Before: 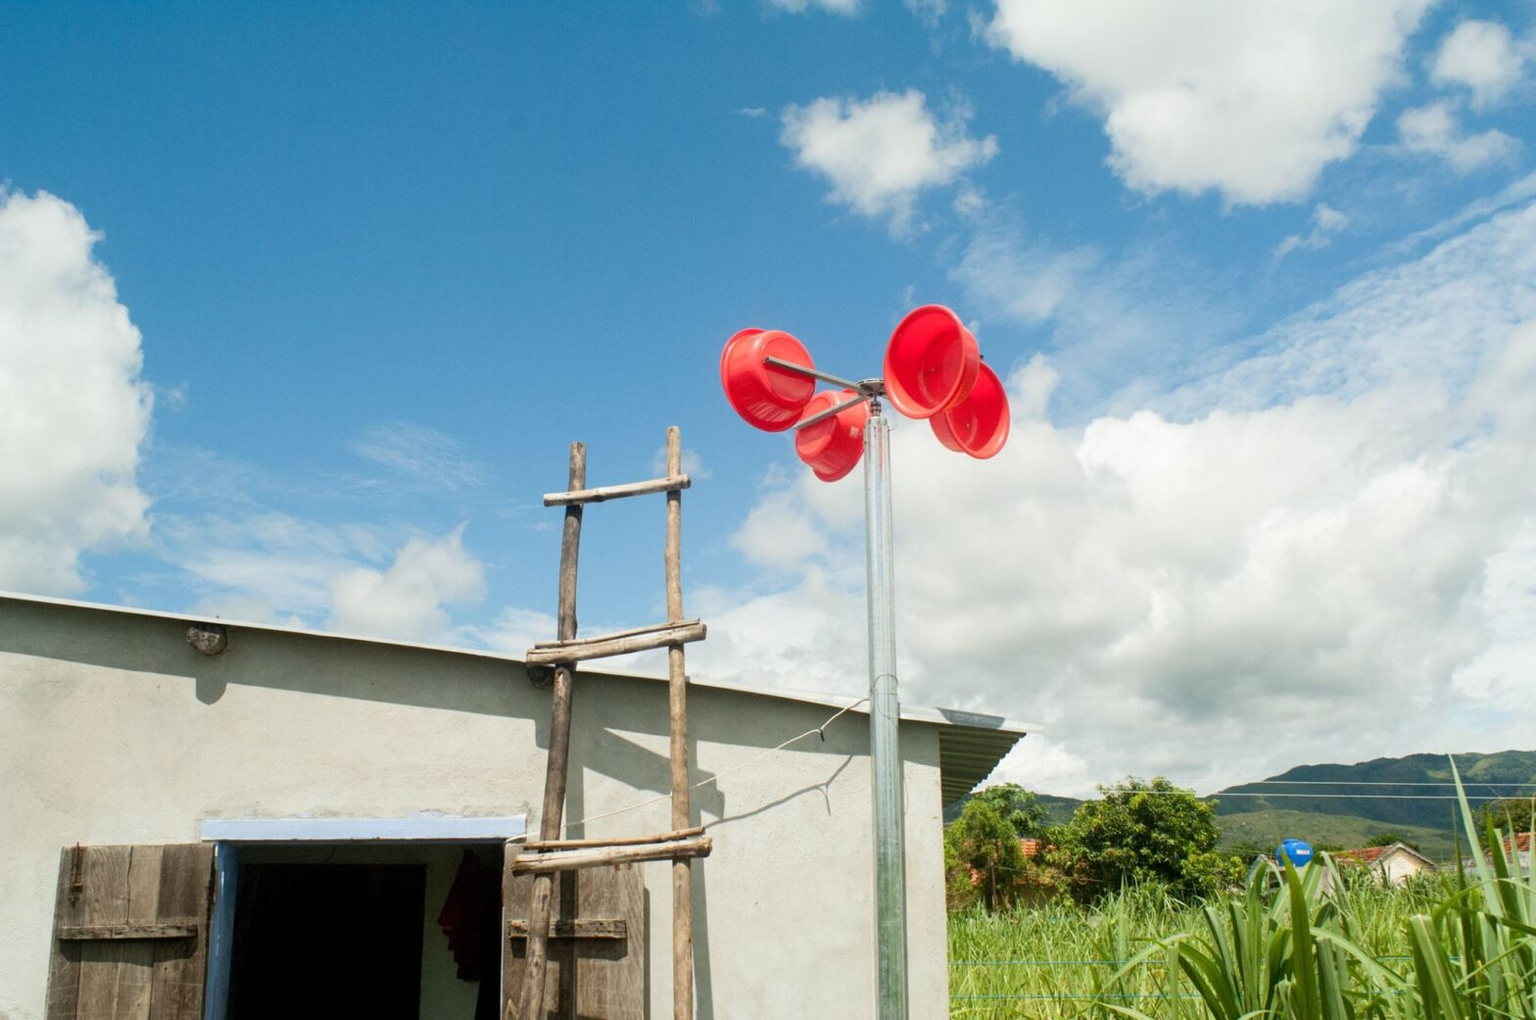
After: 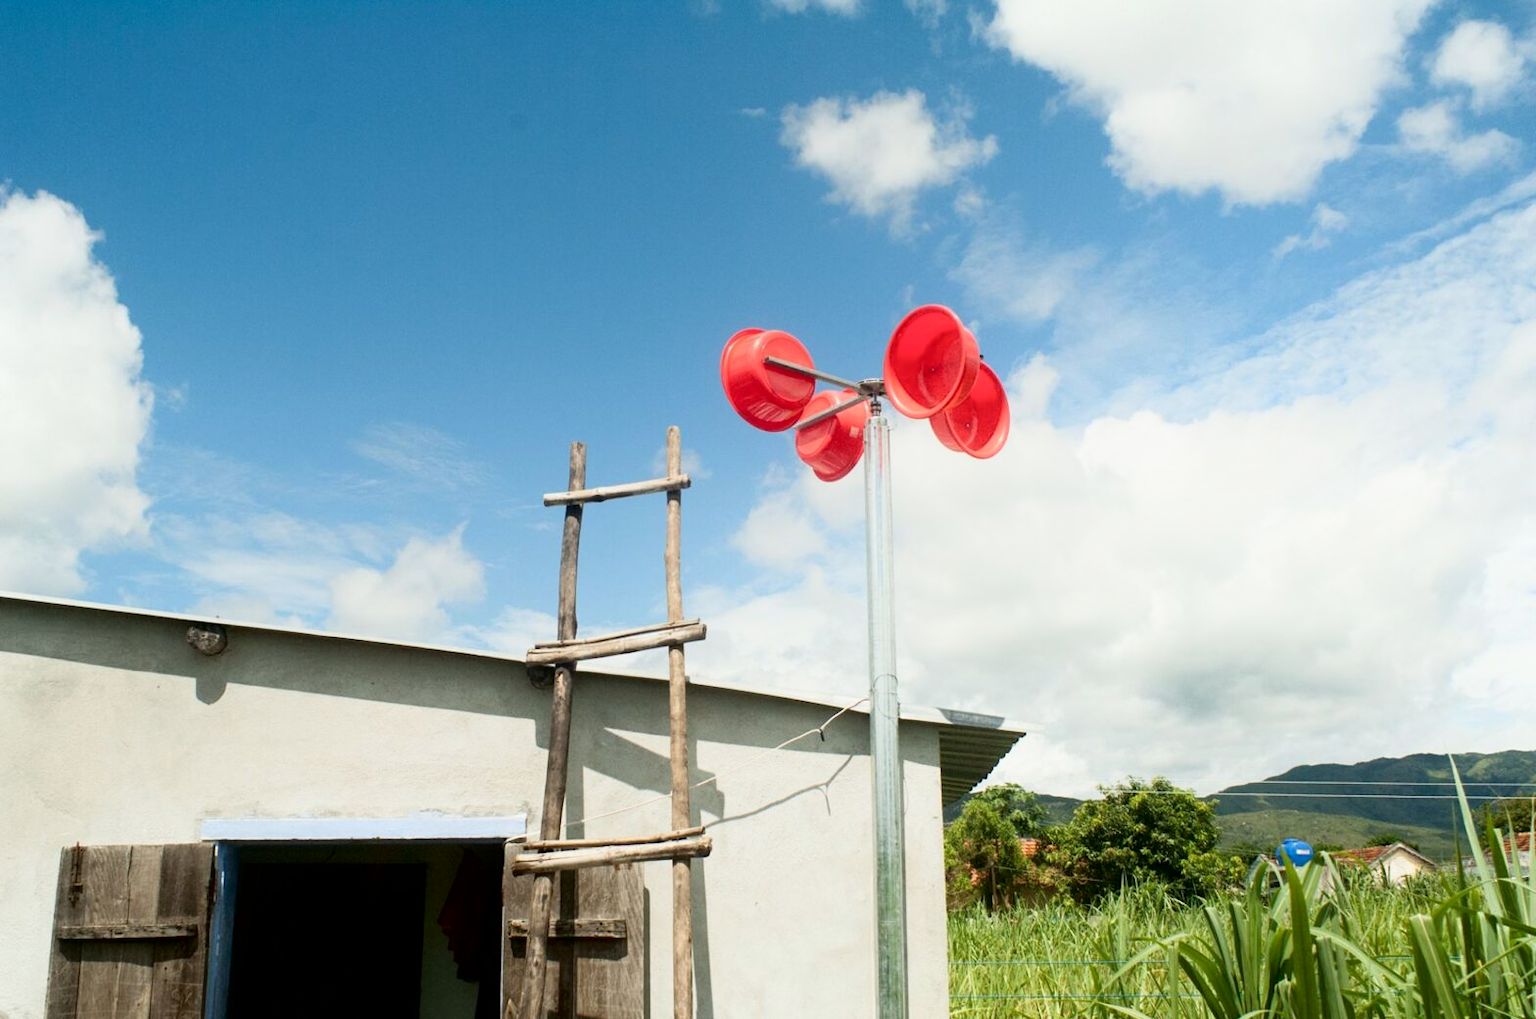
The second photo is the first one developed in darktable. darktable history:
shadows and highlights: shadows -62.72, white point adjustment -5.18, highlights 59.79
